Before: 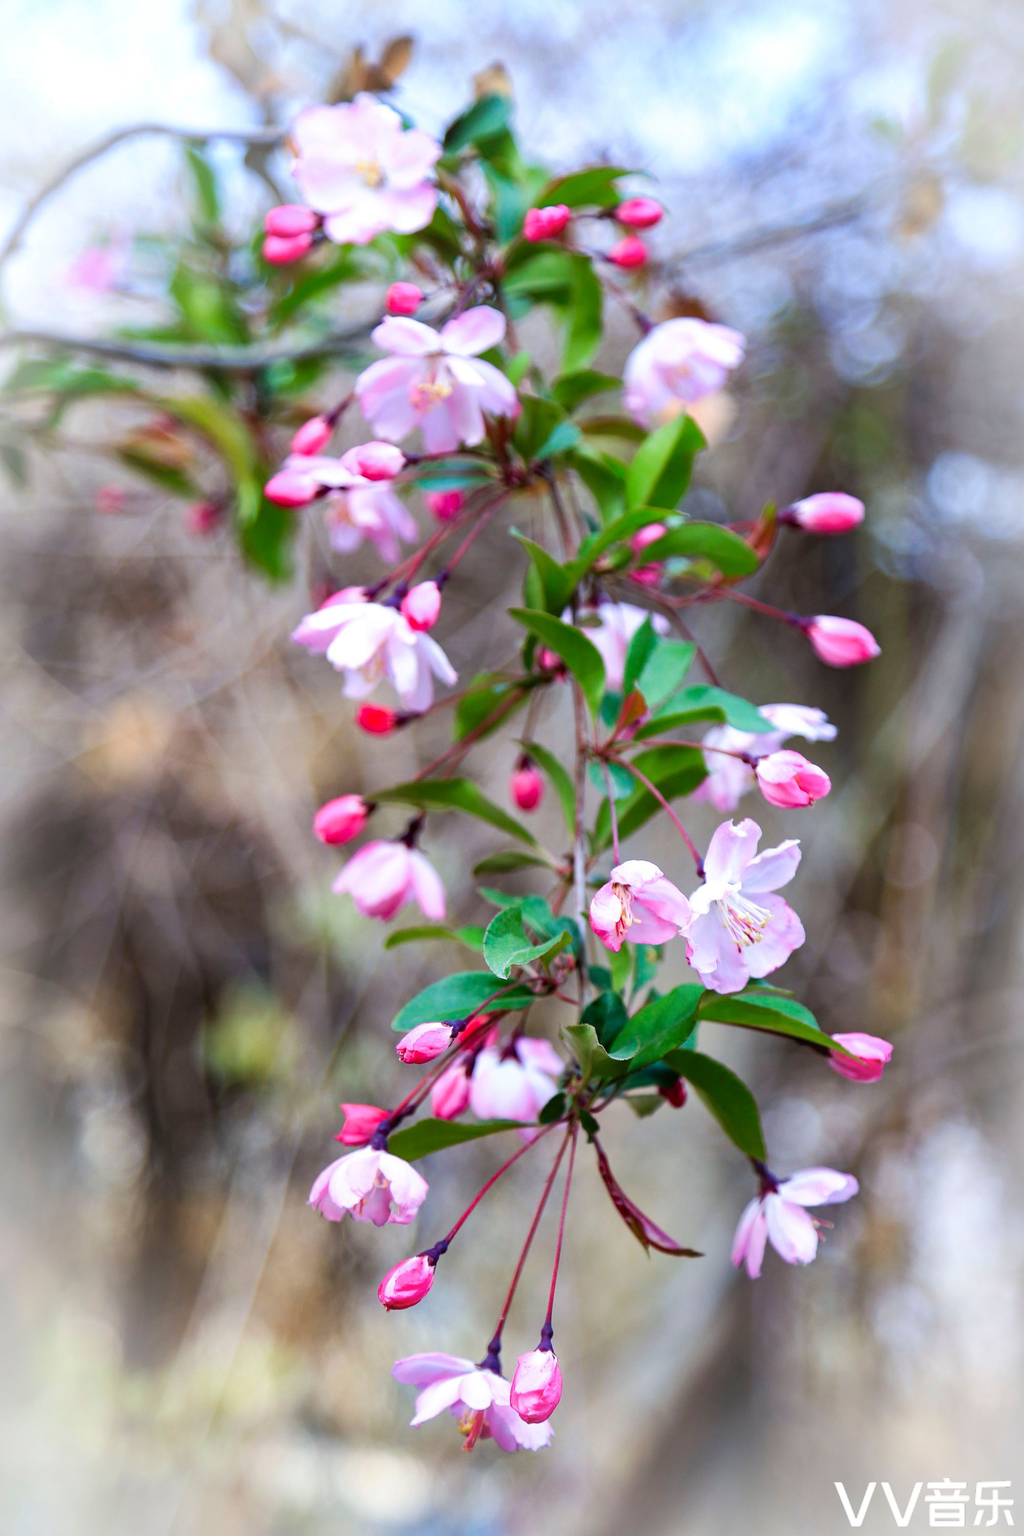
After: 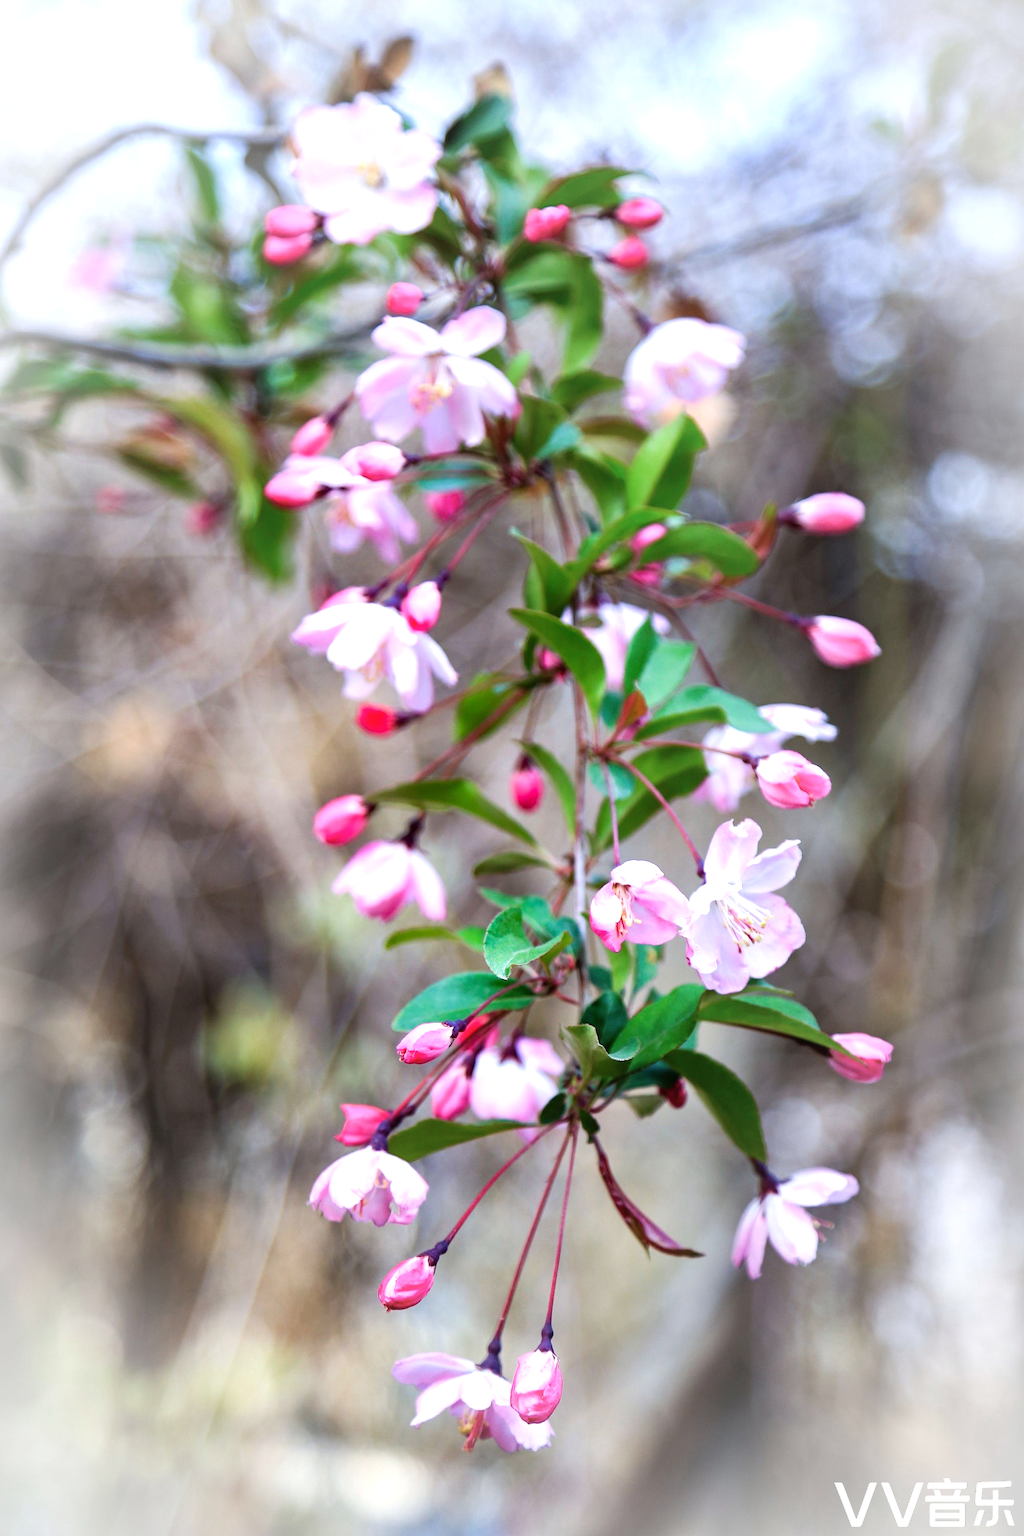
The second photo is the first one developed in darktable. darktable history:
vignetting: fall-off start 18.21%, fall-off radius 137.95%, brightness -0.207, center (-0.078, 0.066), width/height ratio 0.62, shape 0.59
exposure: black level correction 0, exposure 0.4 EV, compensate exposure bias true, compensate highlight preservation false
